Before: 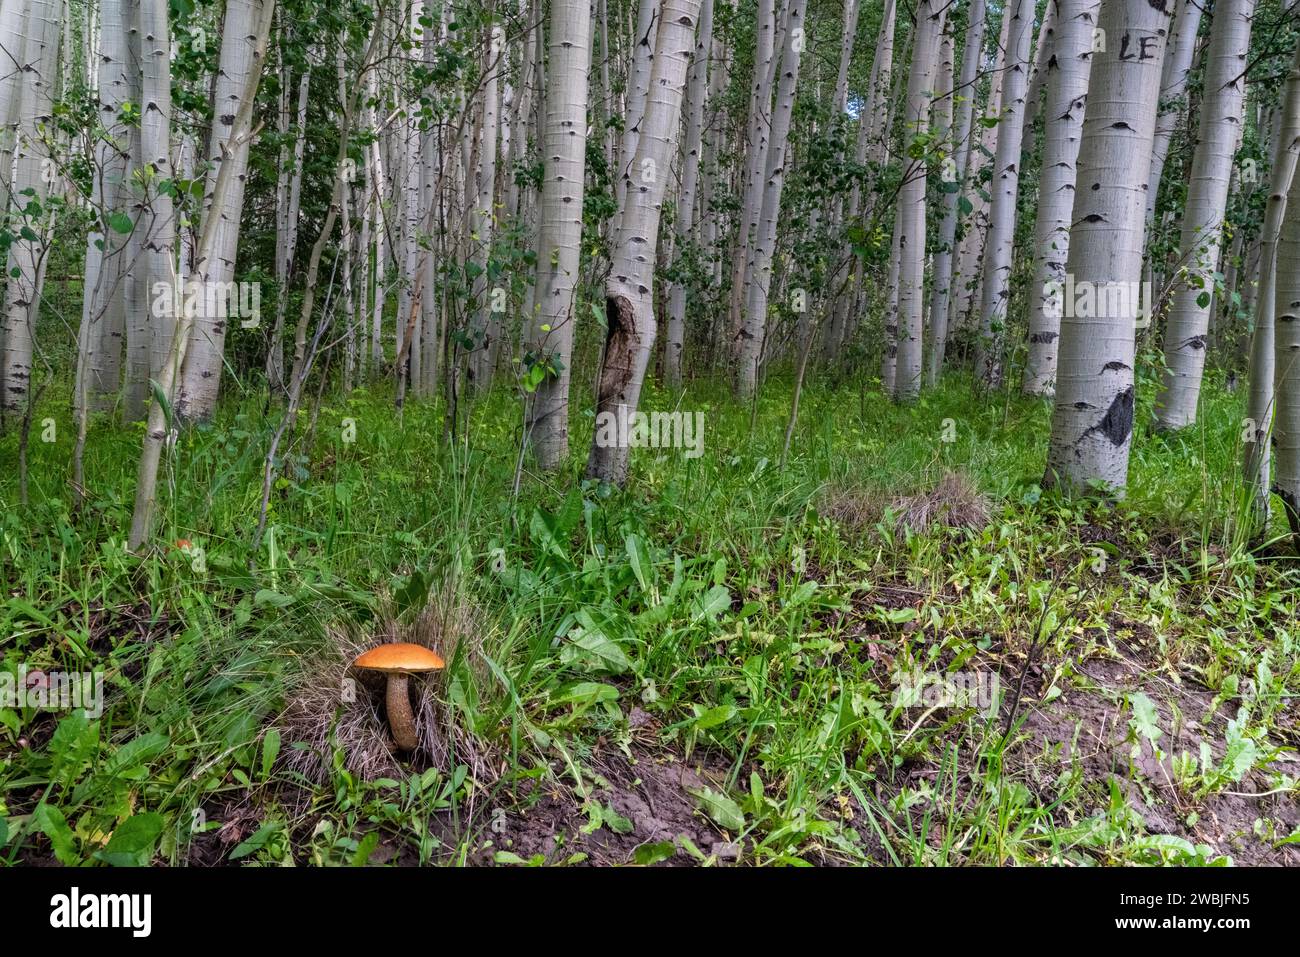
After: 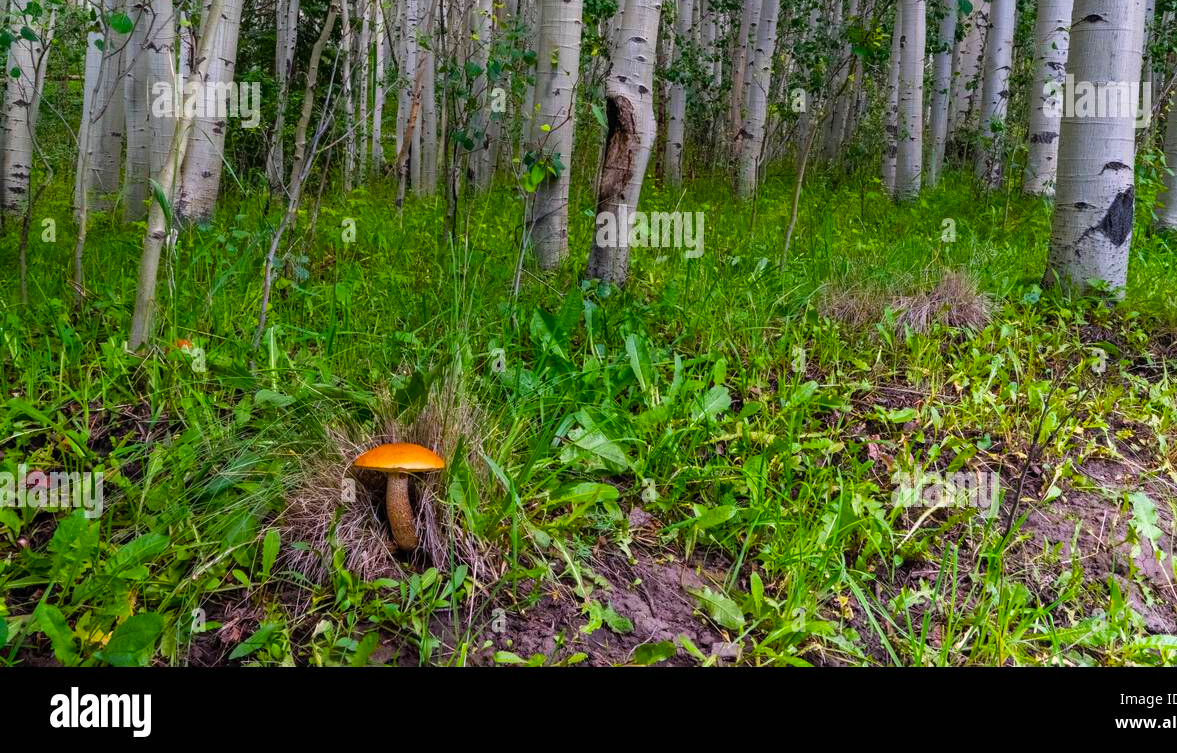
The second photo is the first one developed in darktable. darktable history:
crop: top 20.916%, right 9.437%, bottom 0.316%
color balance rgb: linear chroma grading › global chroma 15%, perceptual saturation grading › global saturation 30%
